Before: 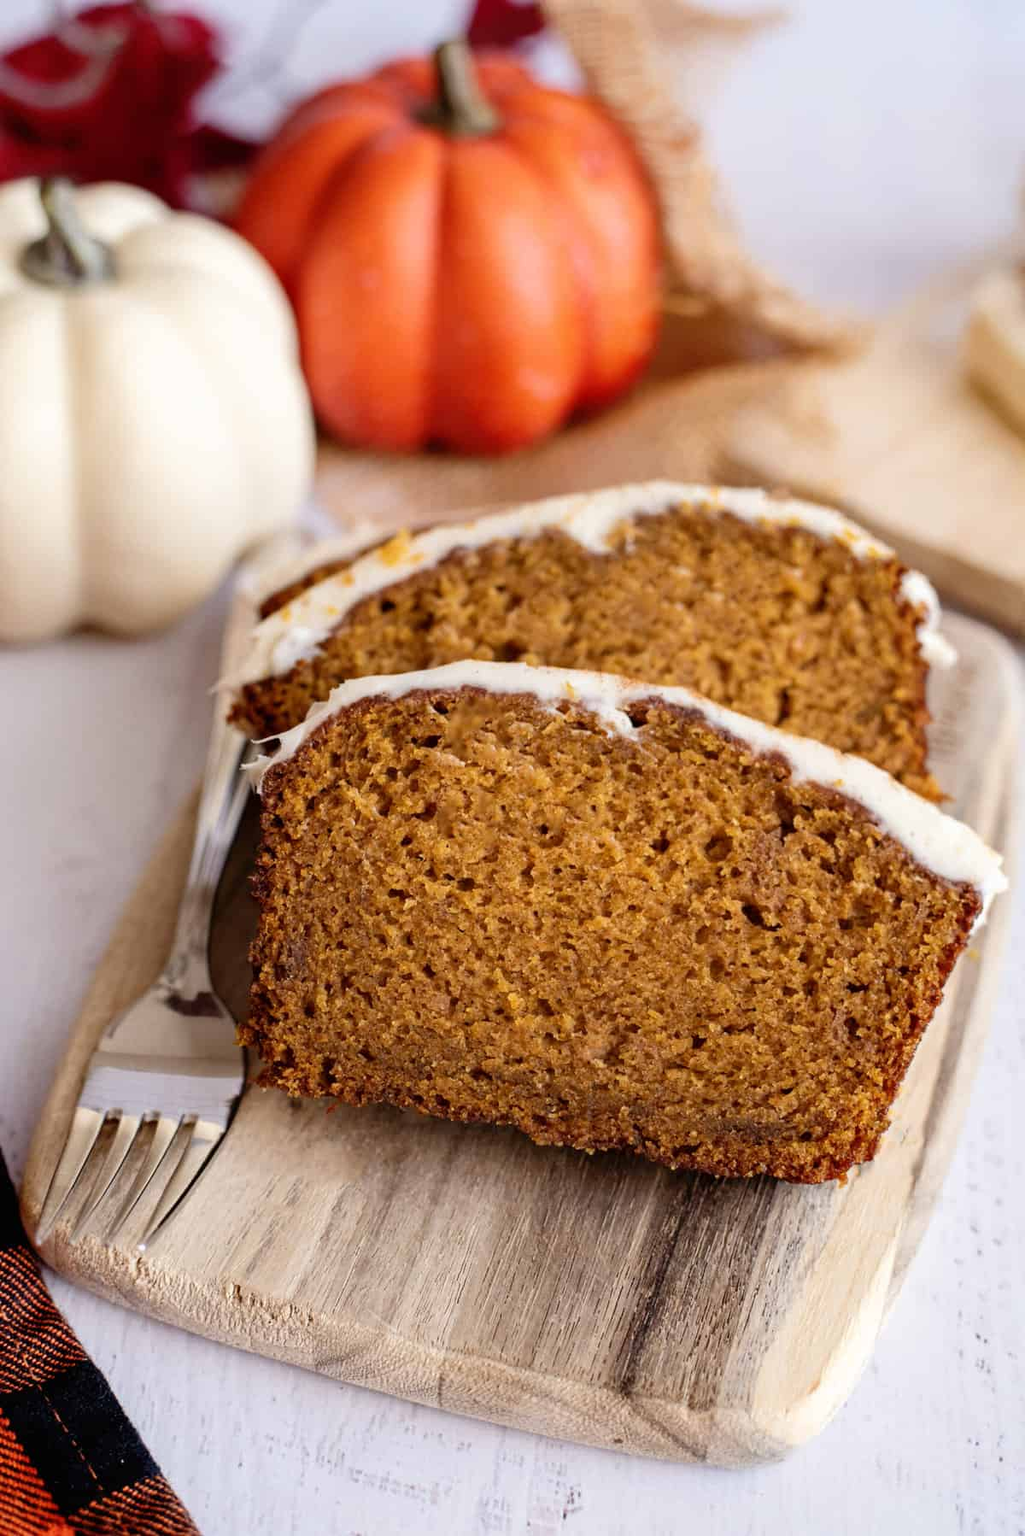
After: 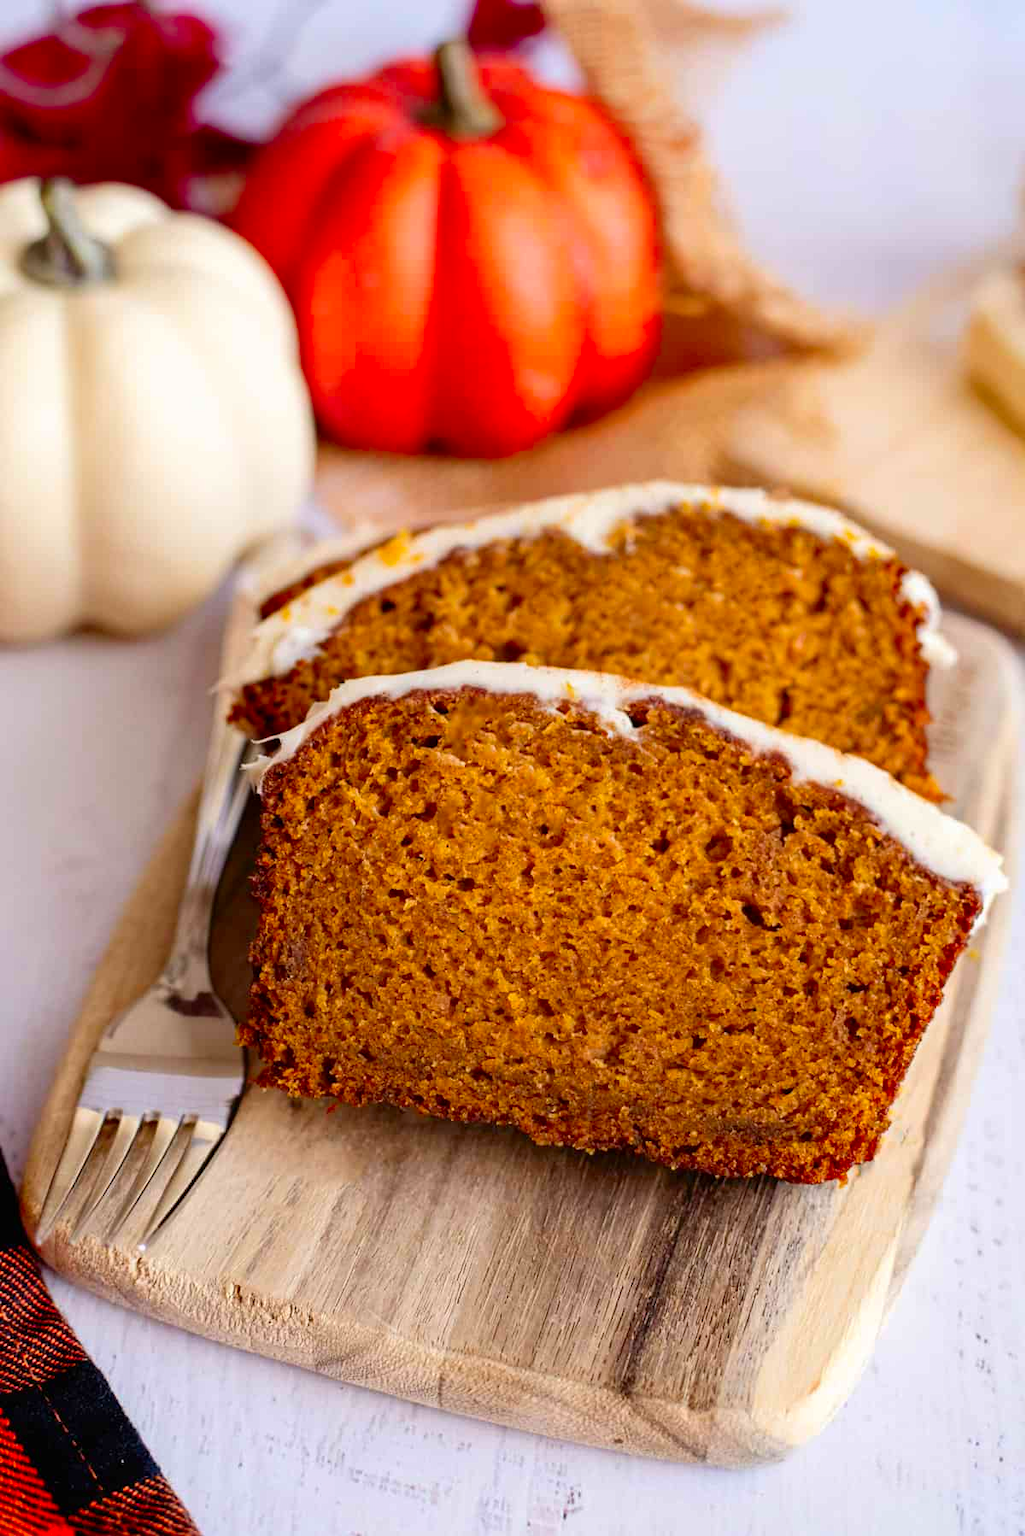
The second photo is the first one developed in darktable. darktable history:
contrast brightness saturation: saturation 0.488
